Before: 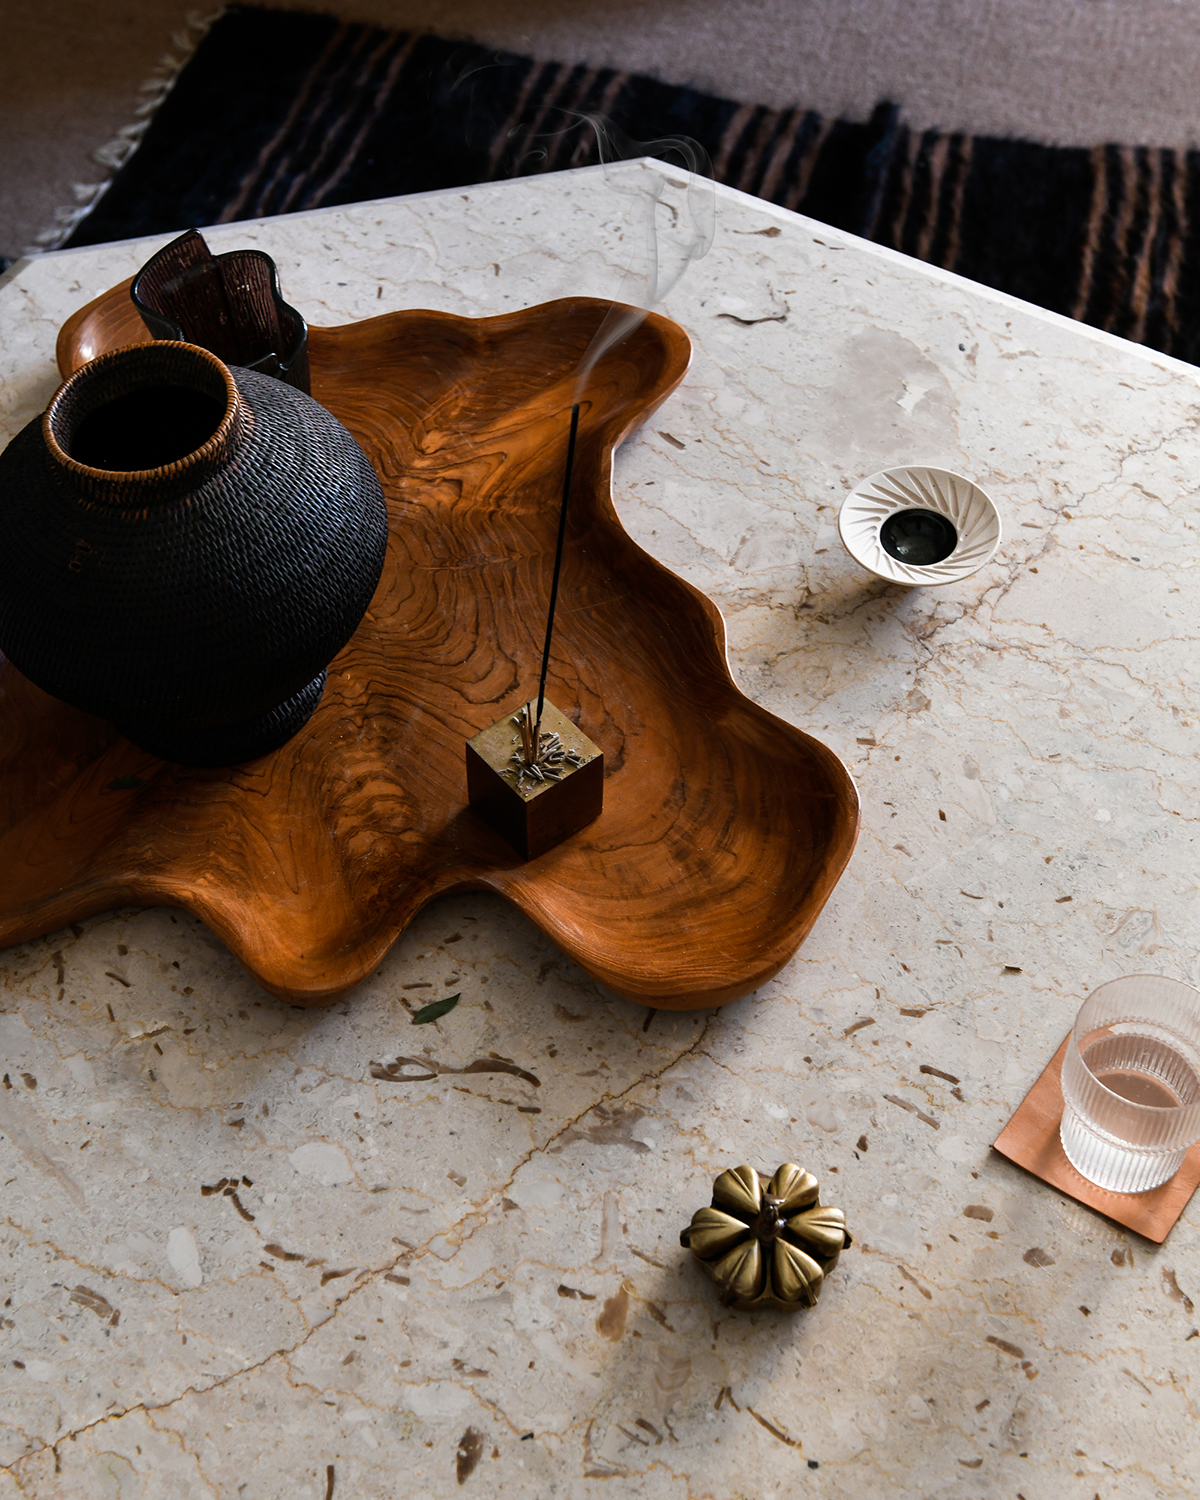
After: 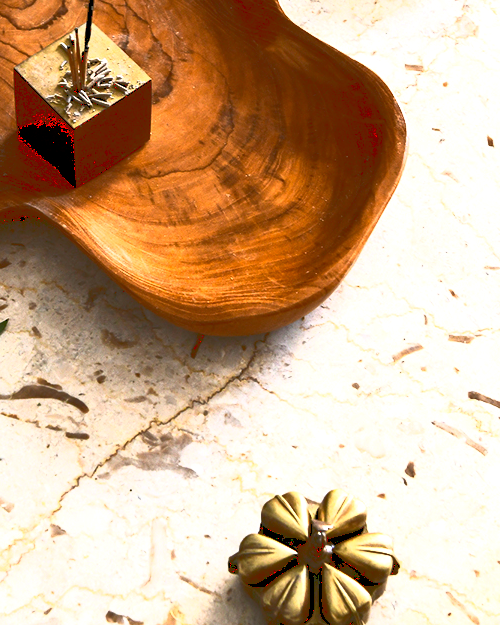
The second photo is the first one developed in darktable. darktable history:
exposure: black level correction 0.001, exposure 1.312 EV, compensate highlight preservation false
crop: left 37.684%, top 44.957%, right 20.593%, bottom 13.342%
base curve: curves: ch0 [(0, 0.036) (0.007, 0.037) (0.604, 0.887) (1, 1)]
